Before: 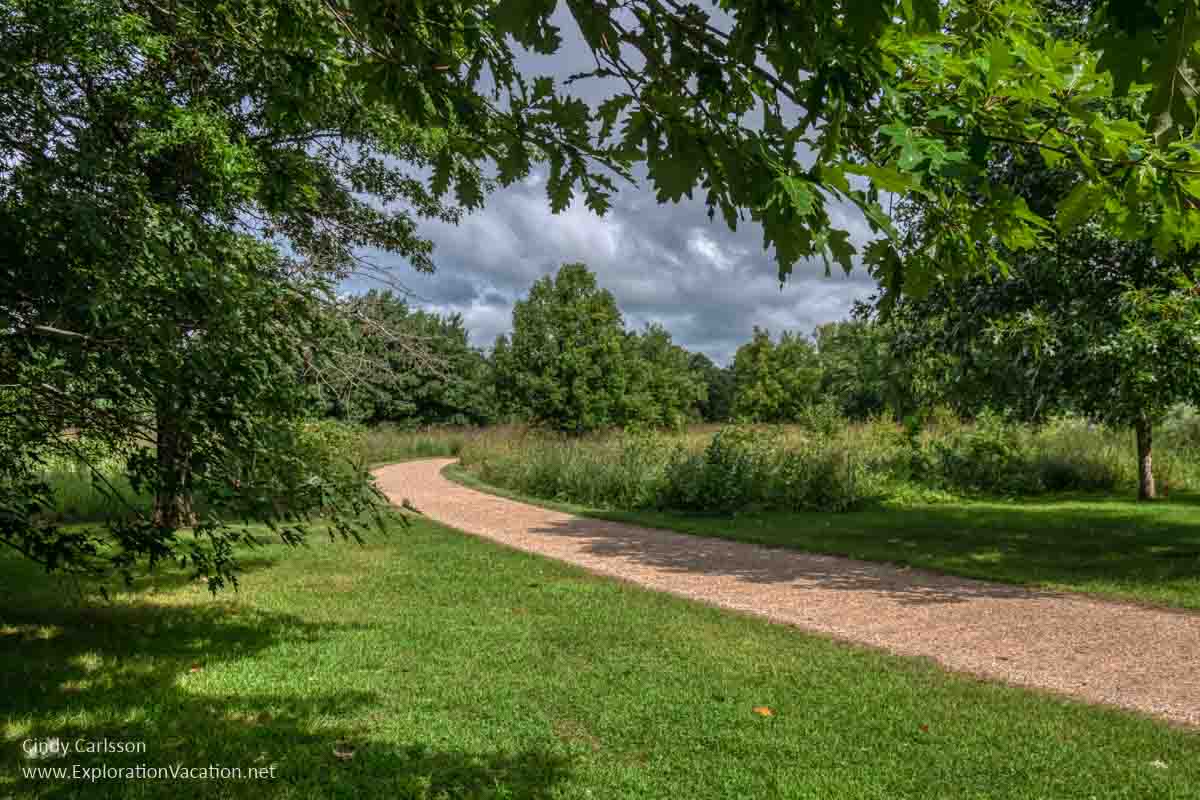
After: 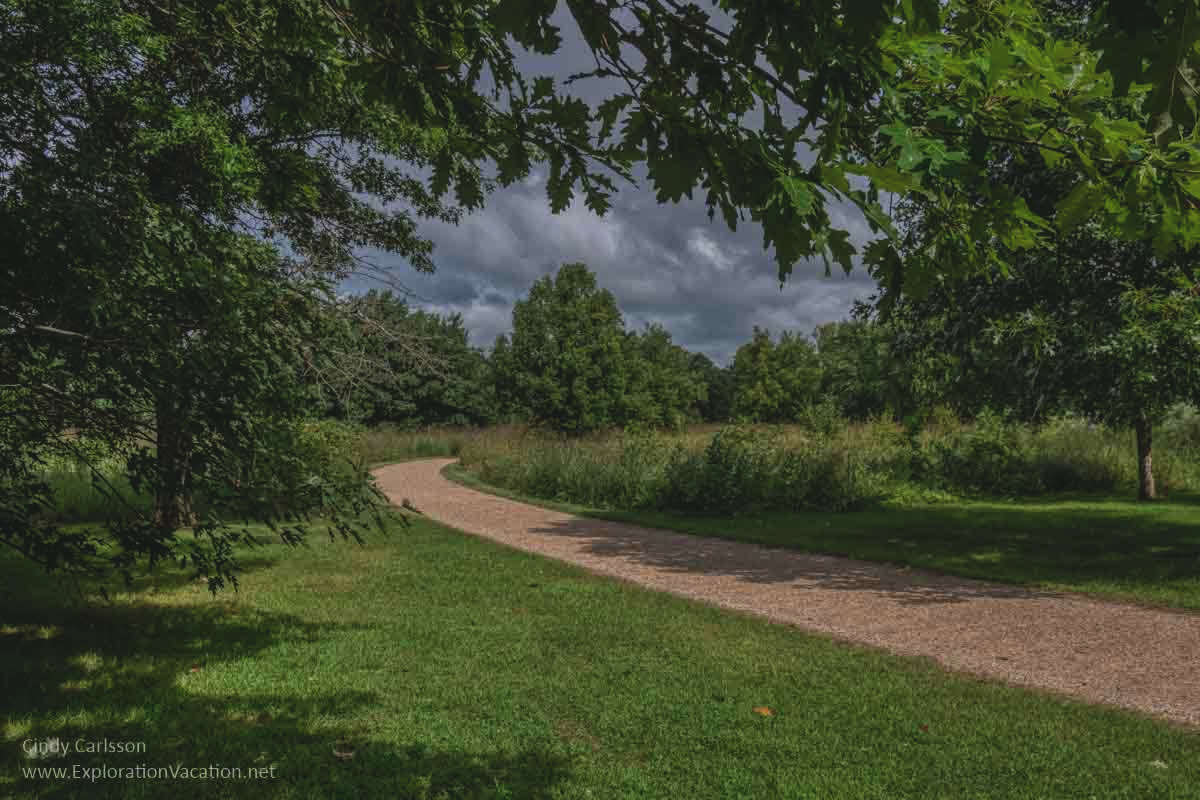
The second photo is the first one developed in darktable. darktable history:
exposure: black level correction -0.018, exposure -1.101 EV, compensate highlight preservation false
